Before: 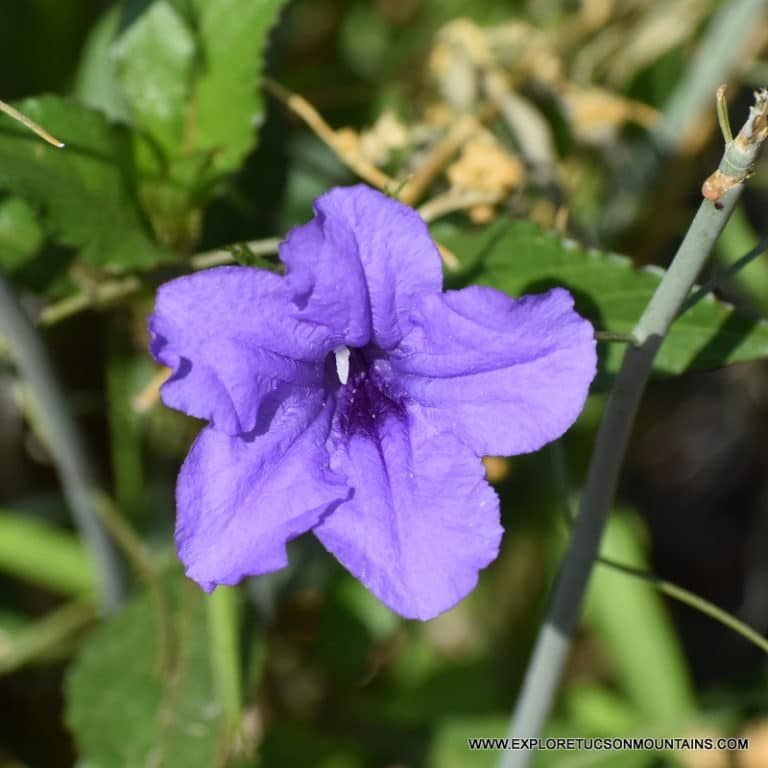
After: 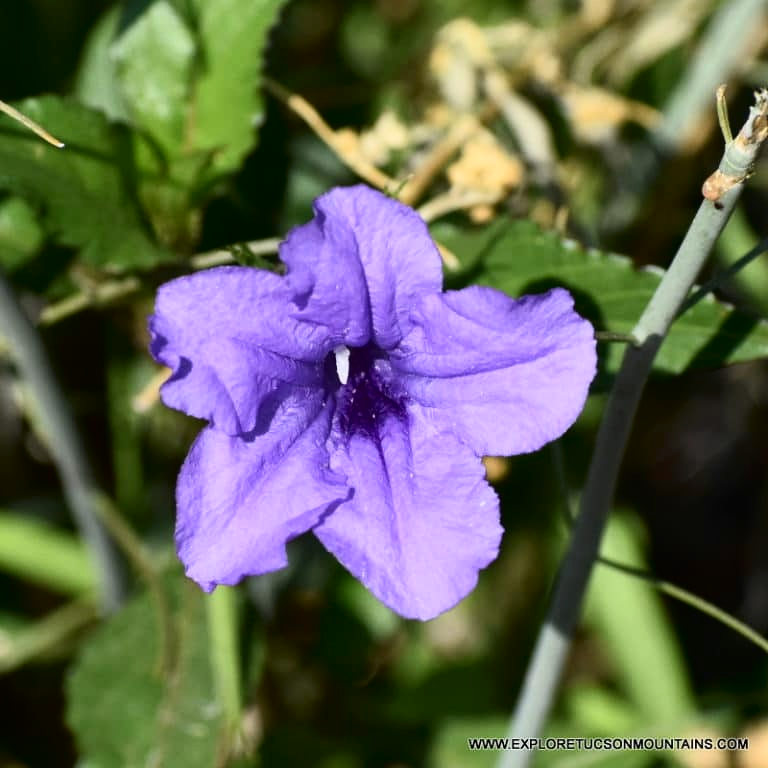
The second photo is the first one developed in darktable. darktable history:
tone curve: curves: ch0 [(0, 0) (0.003, 0.008) (0.011, 0.008) (0.025, 0.011) (0.044, 0.017) (0.069, 0.026) (0.1, 0.039) (0.136, 0.054) (0.177, 0.093) (0.224, 0.15) (0.277, 0.21) (0.335, 0.285) (0.399, 0.366) (0.468, 0.462) (0.543, 0.564) (0.623, 0.679) (0.709, 0.79) (0.801, 0.883) (0.898, 0.95) (1, 1)], color space Lab, independent channels, preserve colors none
